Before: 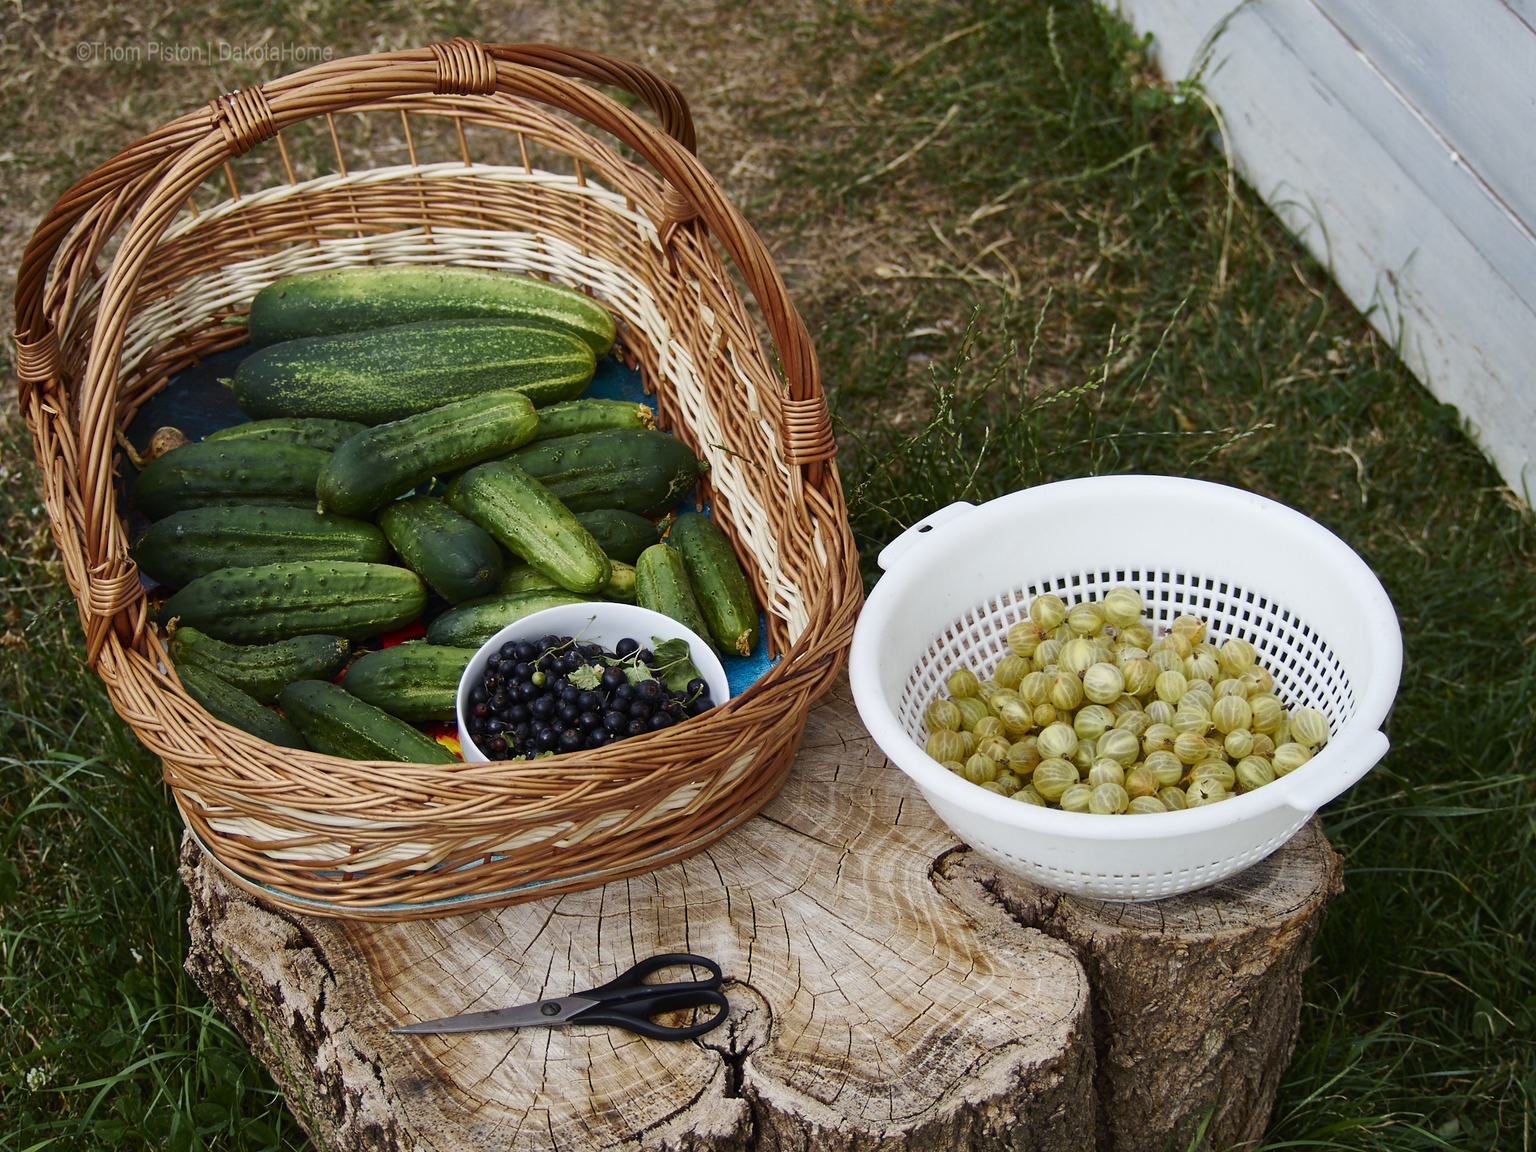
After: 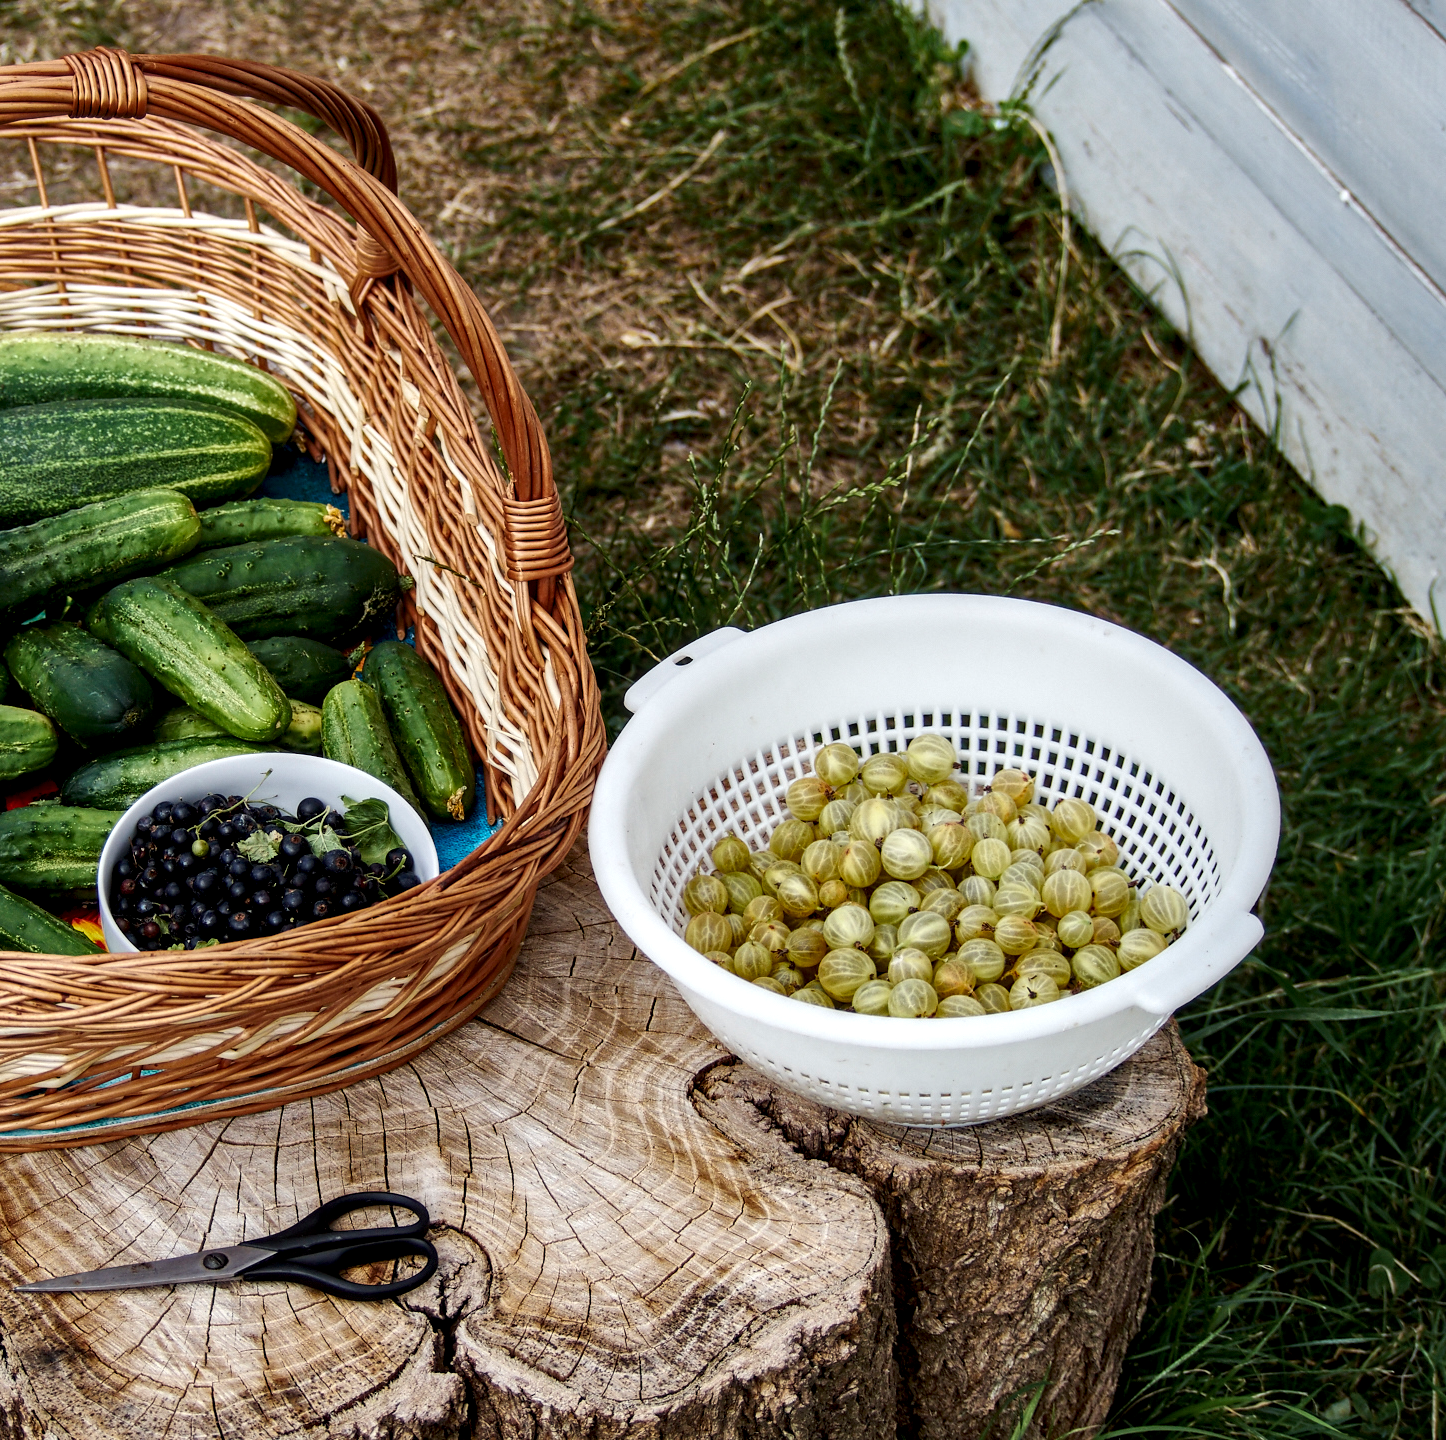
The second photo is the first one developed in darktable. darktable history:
tone equalizer: edges refinement/feathering 500, mask exposure compensation -1.57 EV, preserve details no
local contrast: detail 155%
crop and rotate: left 24.638%
